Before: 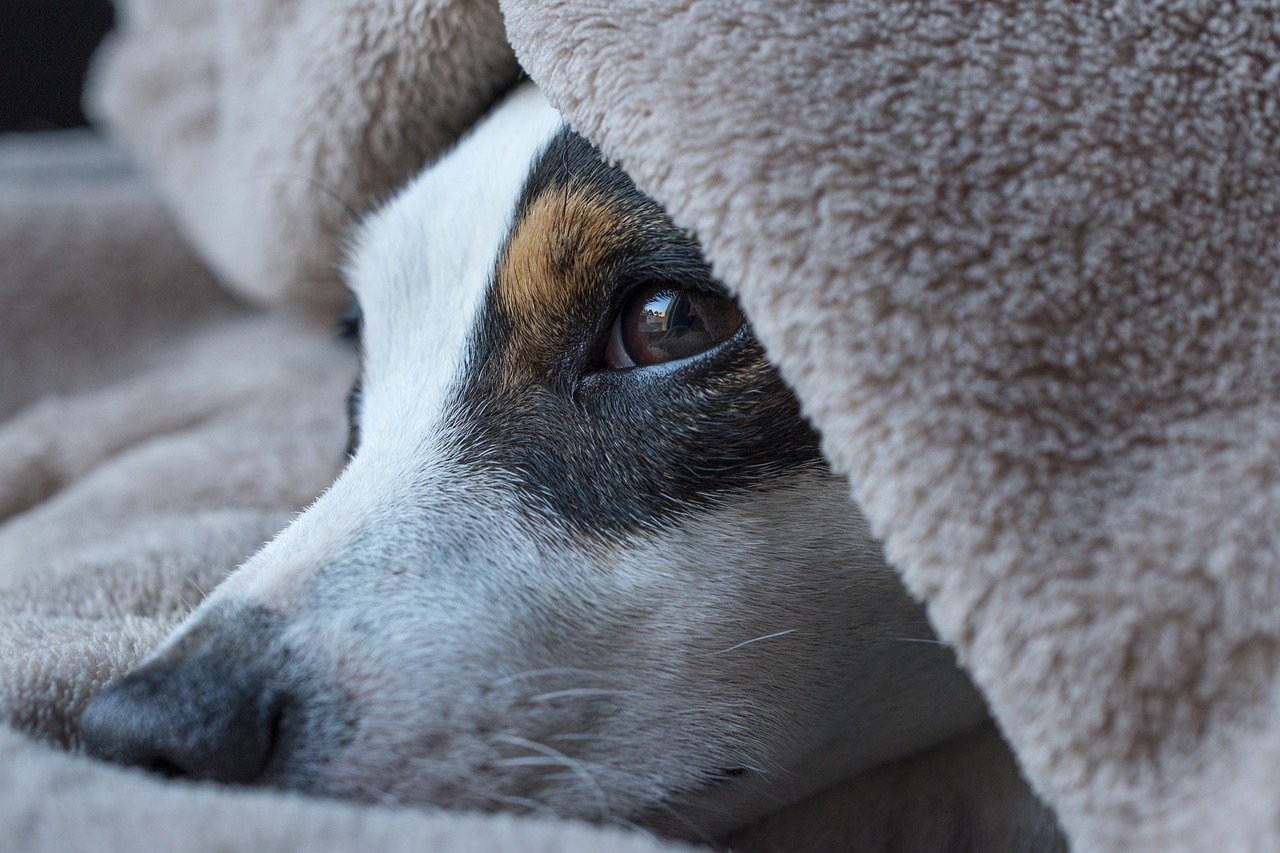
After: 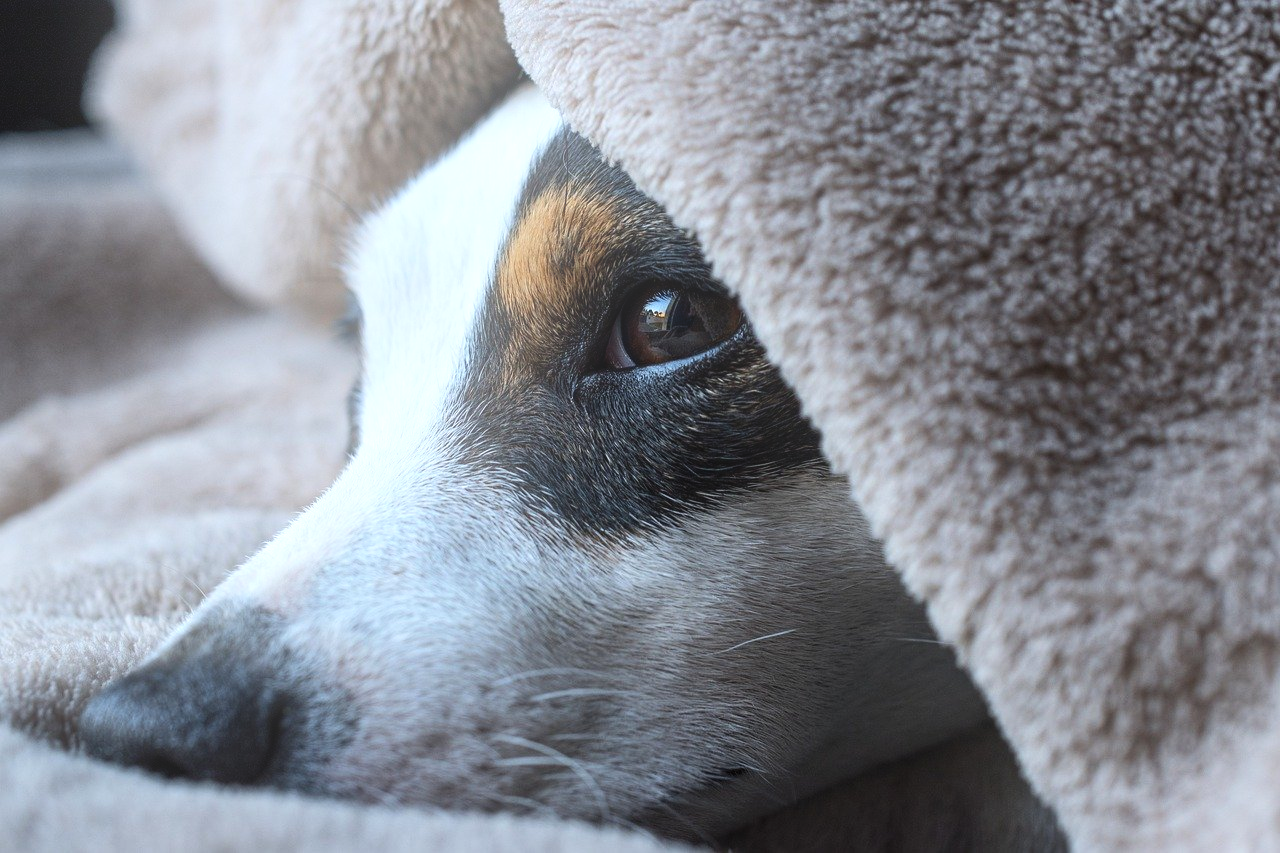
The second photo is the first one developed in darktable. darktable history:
bloom: on, module defaults
tone equalizer: -8 EV -0.417 EV, -7 EV -0.389 EV, -6 EV -0.333 EV, -5 EV -0.222 EV, -3 EV 0.222 EV, -2 EV 0.333 EV, -1 EV 0.389 EV, +0 EV 0.417 EV, edges refinement/feathering 500, mask exposure compensation -1.57 EV, preserve details no
